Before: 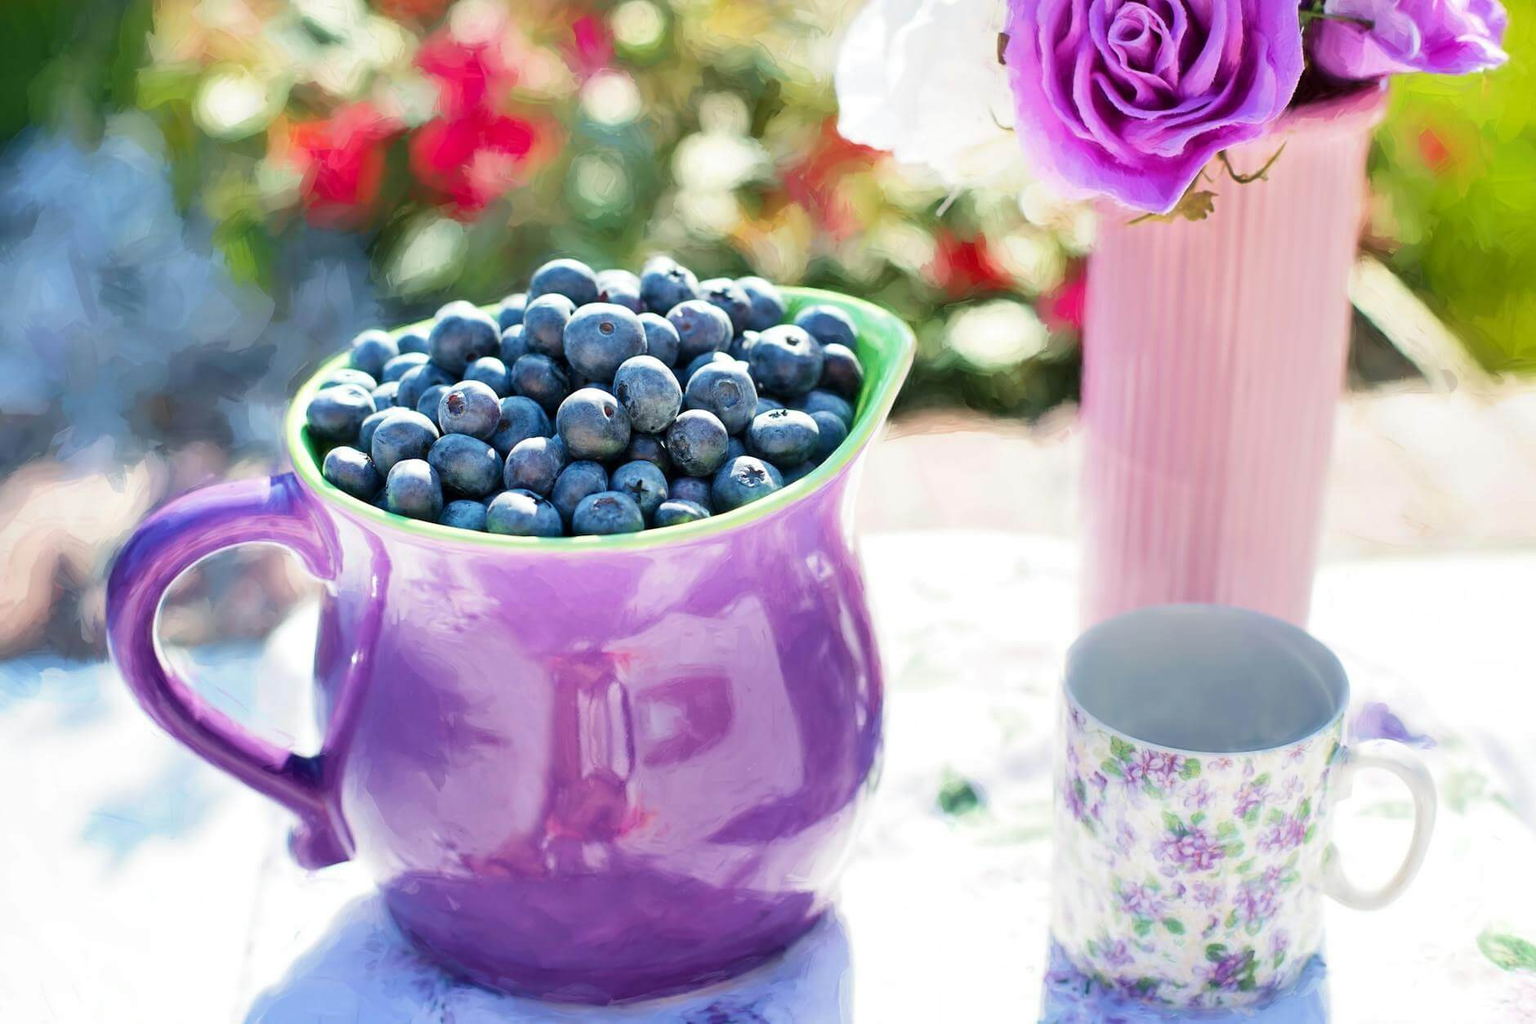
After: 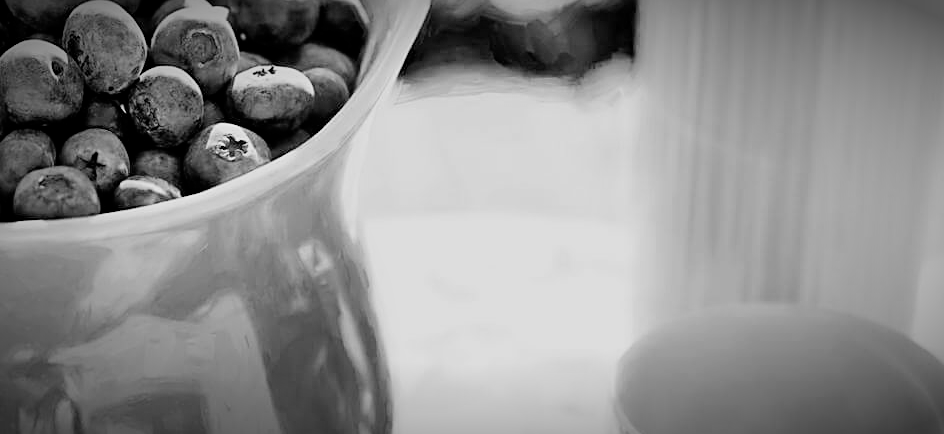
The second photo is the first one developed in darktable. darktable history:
monochrome: on, module defaults
crop: left 36.607%, top 34.735%, right 13.146%, bottom 30.611%
contrast brightness saturation: saturation -0.05
sharpen: on, module defaults
vignetting: fall-off start 67.5%, fall-off radius 67.23%, brightness -0.813, automatic ratio true
filmic rgb: black relative exposure -5 EV, hardness 2.88, contrast 1.1
haze removal: compatibility mode true, adaptive false
